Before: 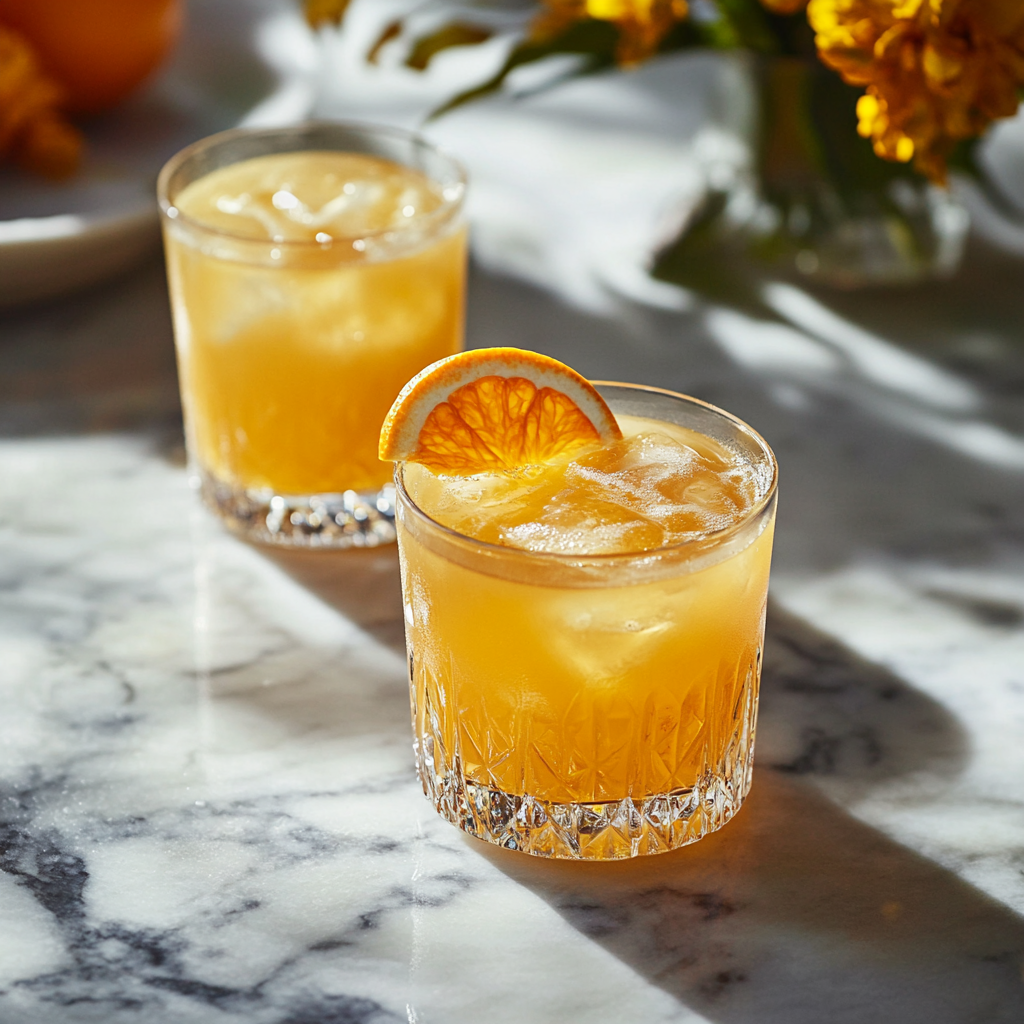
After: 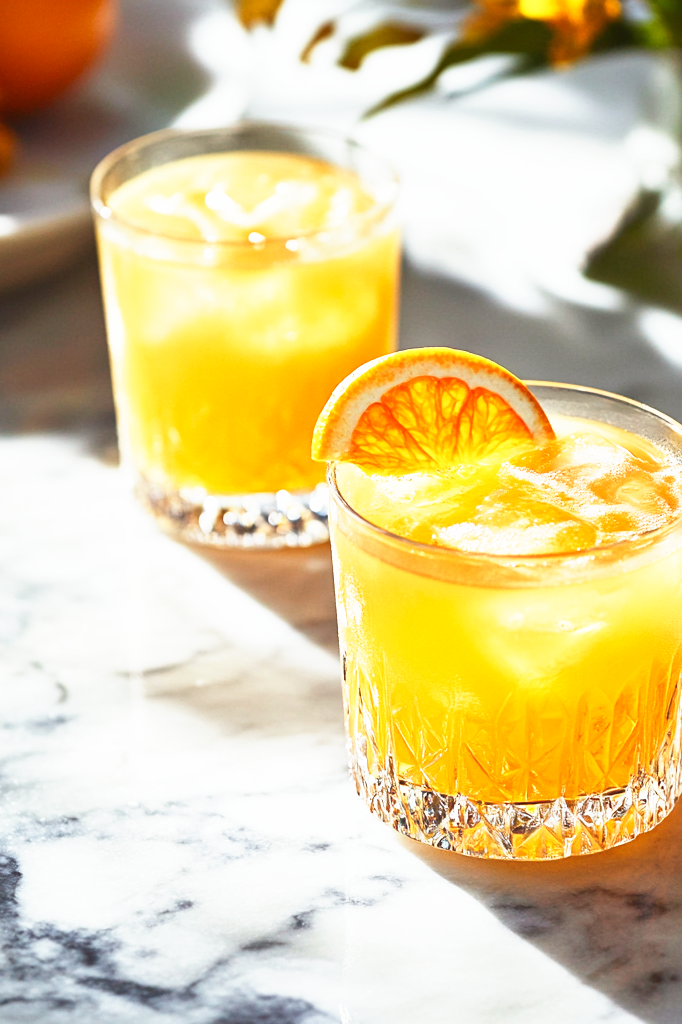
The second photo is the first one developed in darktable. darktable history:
exposure: compensate highlight preservation false
base curve: curves: ch0 [(0, 0) (0.495, 0.917) (1, 1)], preserve colors none
crop and rotate: left 6.617%, right 26.717%
